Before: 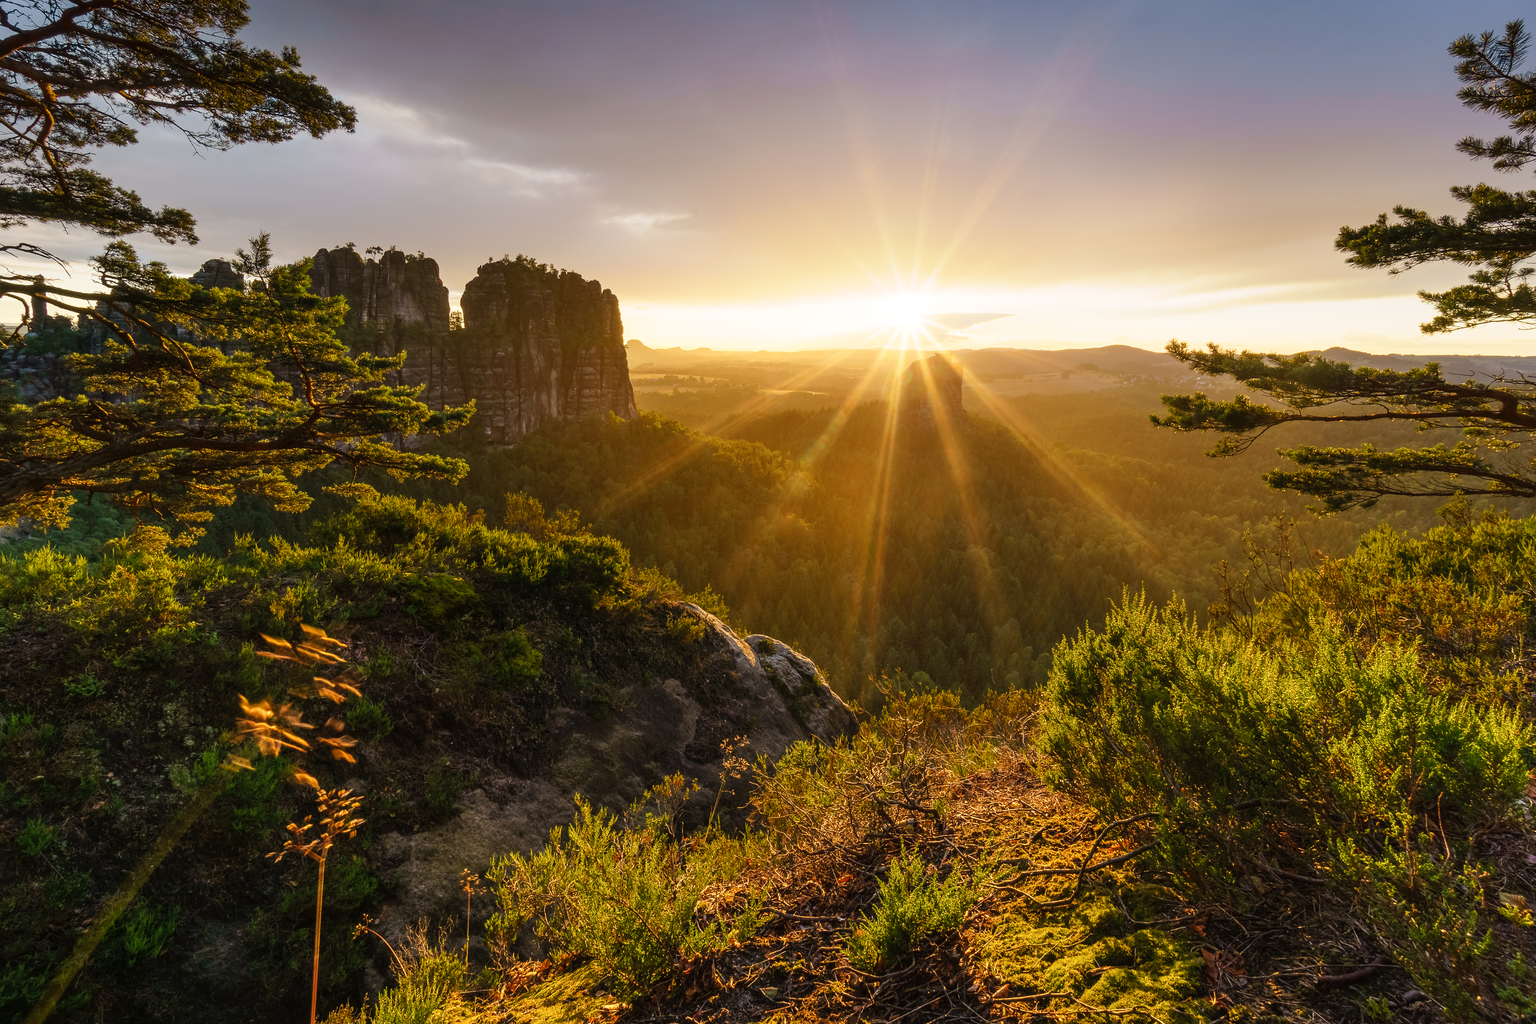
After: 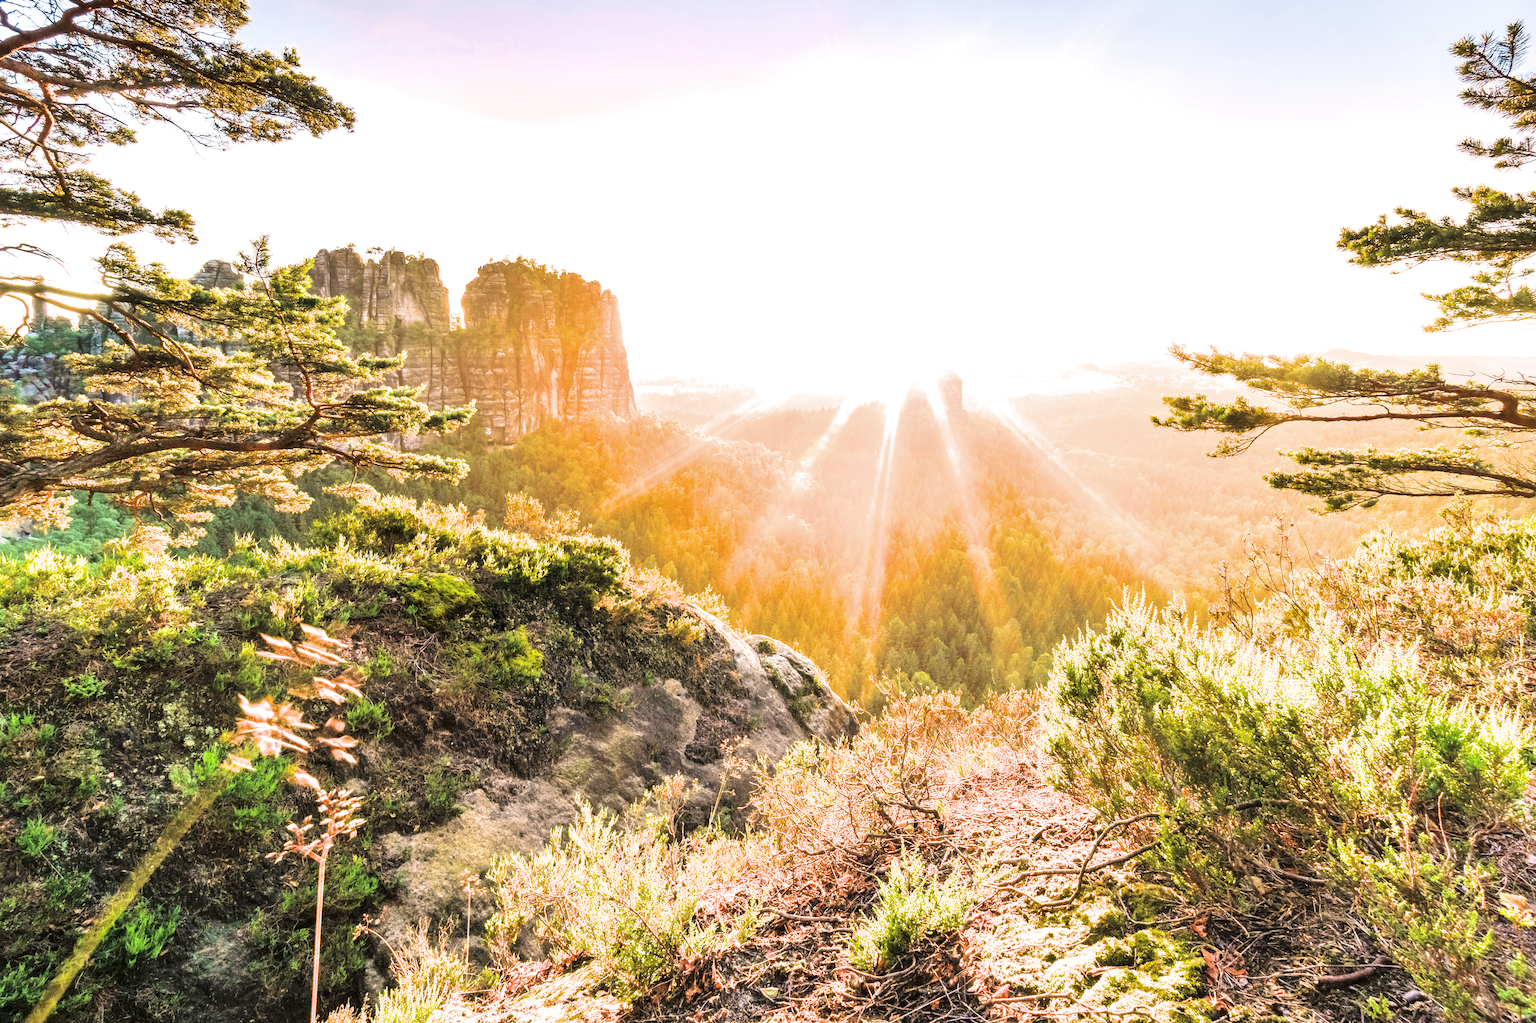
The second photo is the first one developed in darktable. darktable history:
shadows and highlights: shadows 37.27, highlights -28.18, soften with gaussian
filmic rgb: black relative exposure -5 EV, hardness 2.88, contrast 1.4
exposure: black level correction 0, exposure 1.379 EV, compensate exposure bias true, compensate highlight preservation false
